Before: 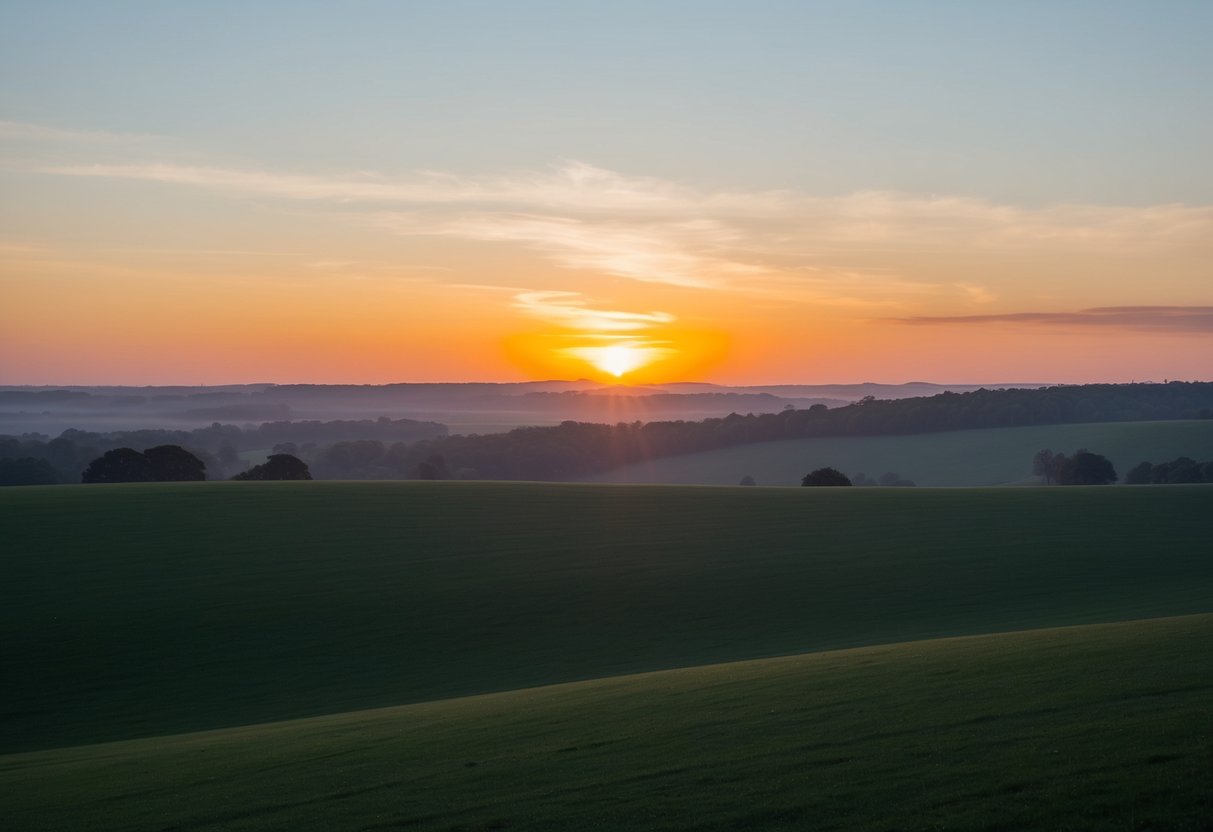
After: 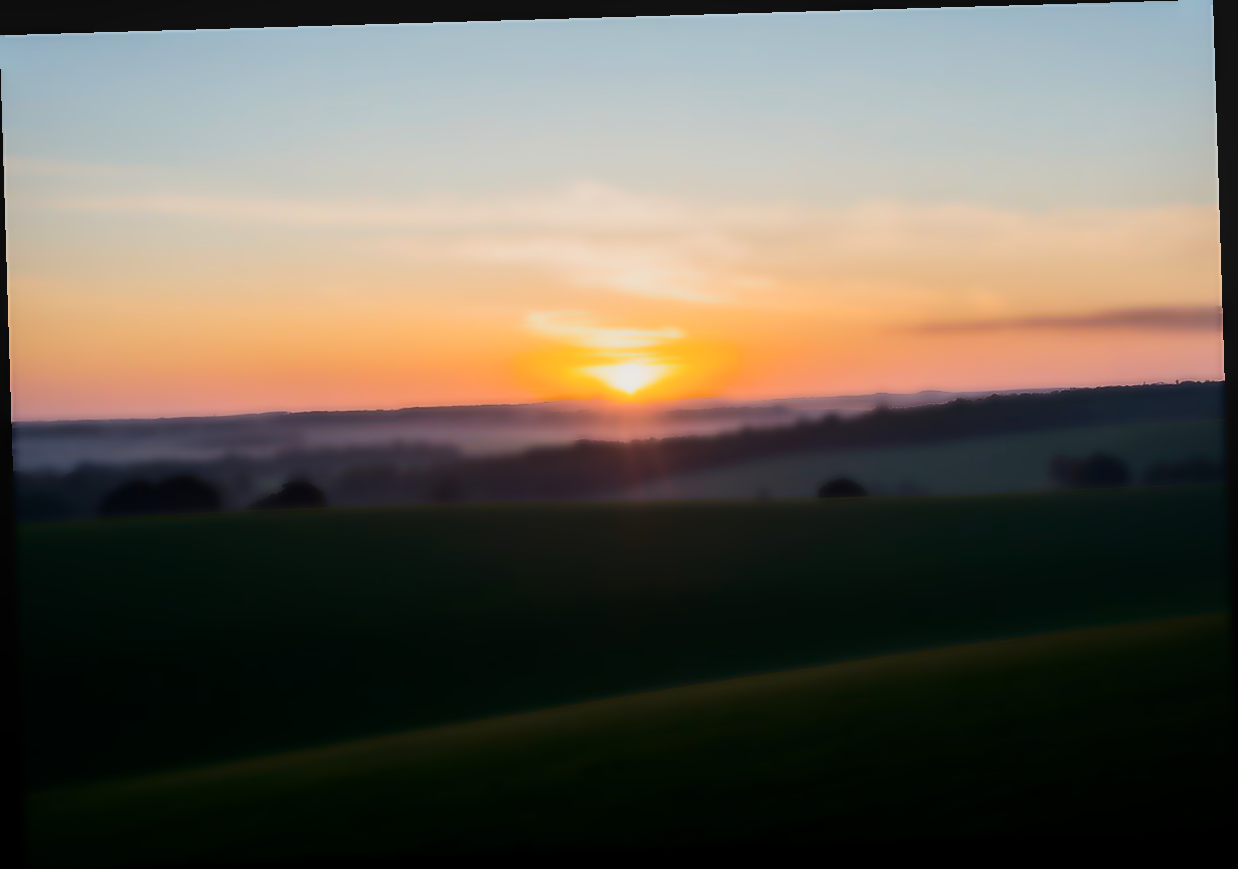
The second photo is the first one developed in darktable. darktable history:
sharpen: on, module defaults
rotate and perspective: rotation -1.77°, lens shift (horizontal) 0.004, automatic cropping off
filmic rgb: black relative exposure -7.5 EV, white relative exposure 5 EV, hardness 3.31, contrast 1.3, contrast in shadows safe
contrast brightness saturation: contrast 0.28
local contrast: on, module defaults
lowpass: radius 4, soften with bilateral filter, unbound 0
velvia: on, module defaults
